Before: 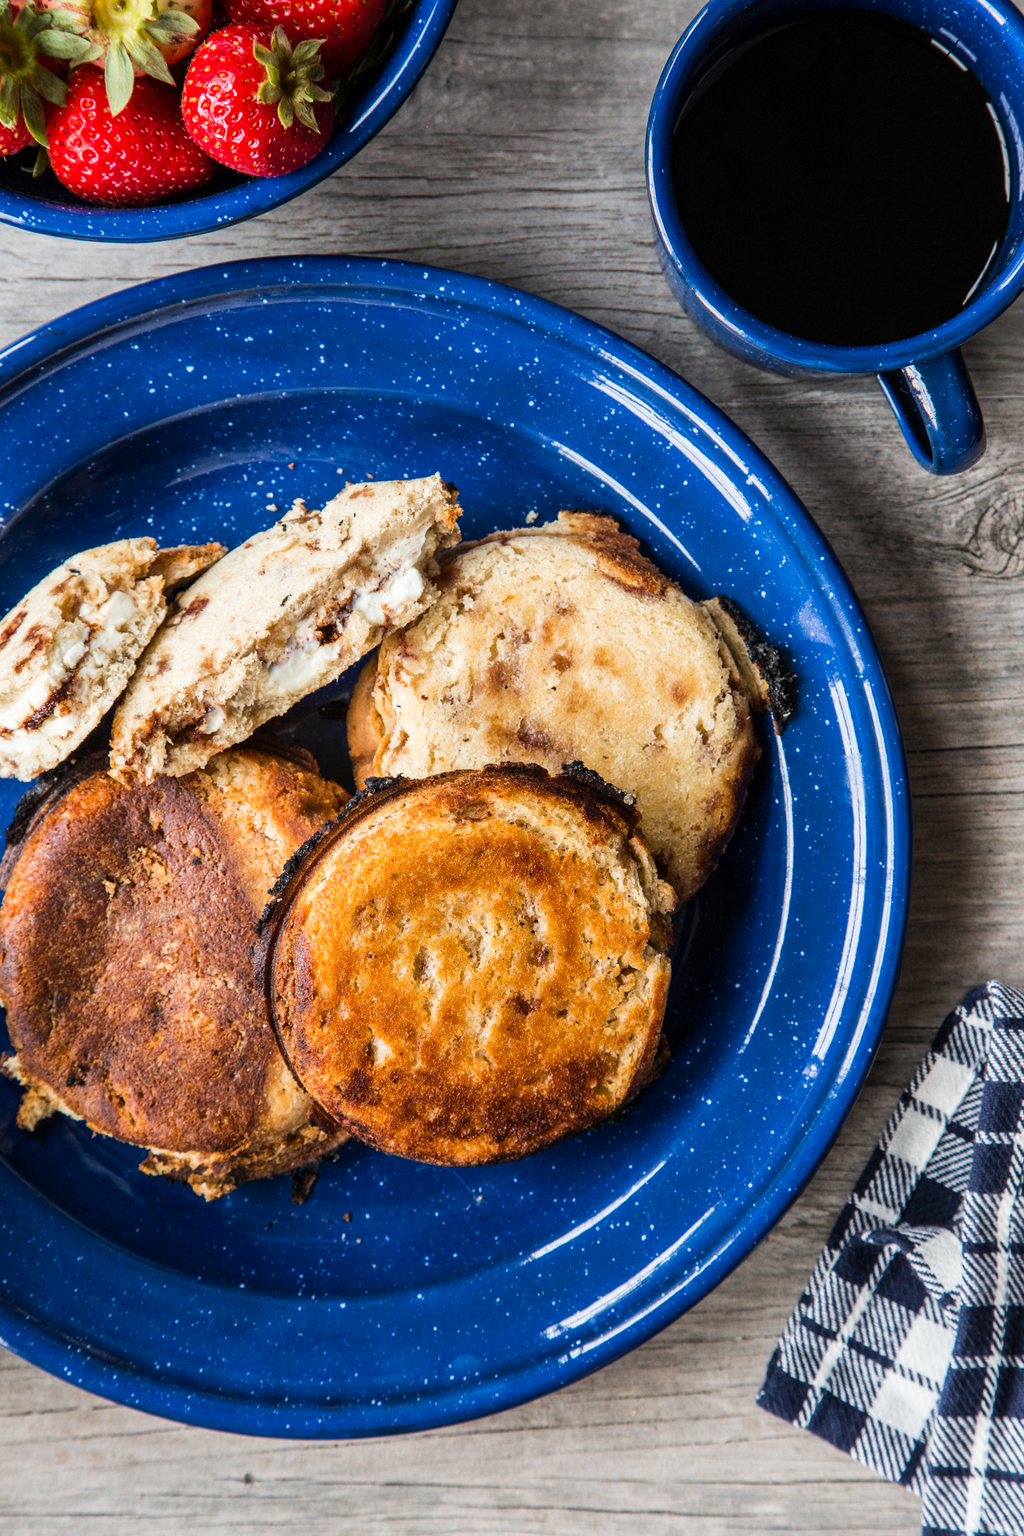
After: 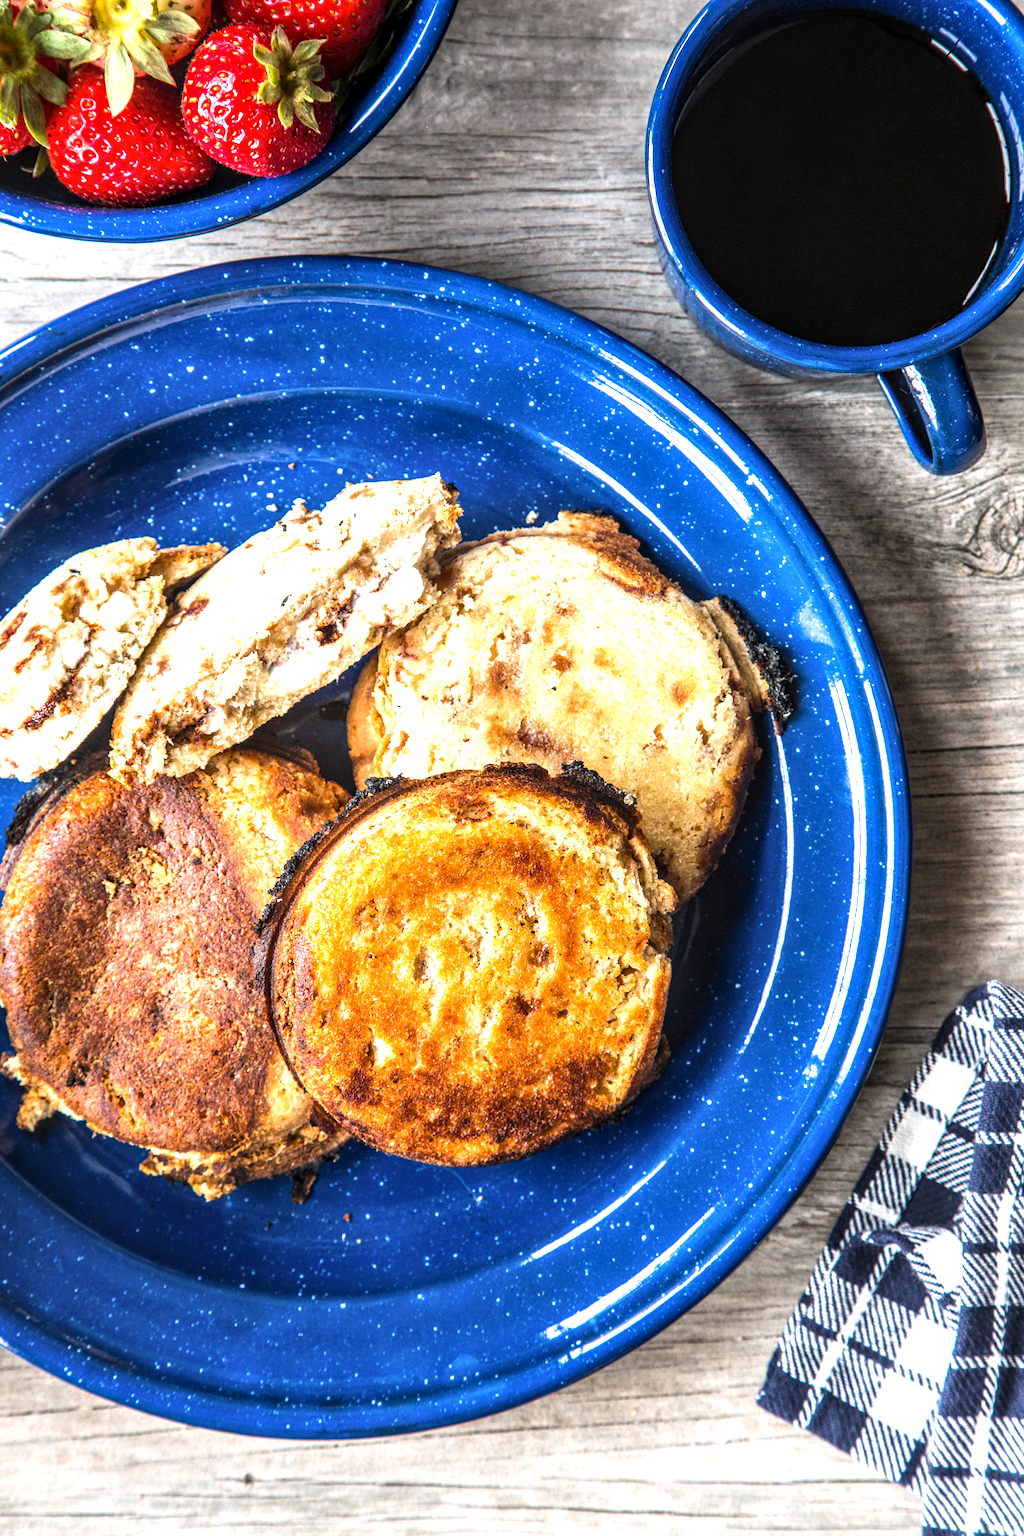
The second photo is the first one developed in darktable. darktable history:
exposure: black level correction 0, exposure 0.95 EV, compensate exposure bias true, compensate highlight preservation false
local contrast: on, module defaults
